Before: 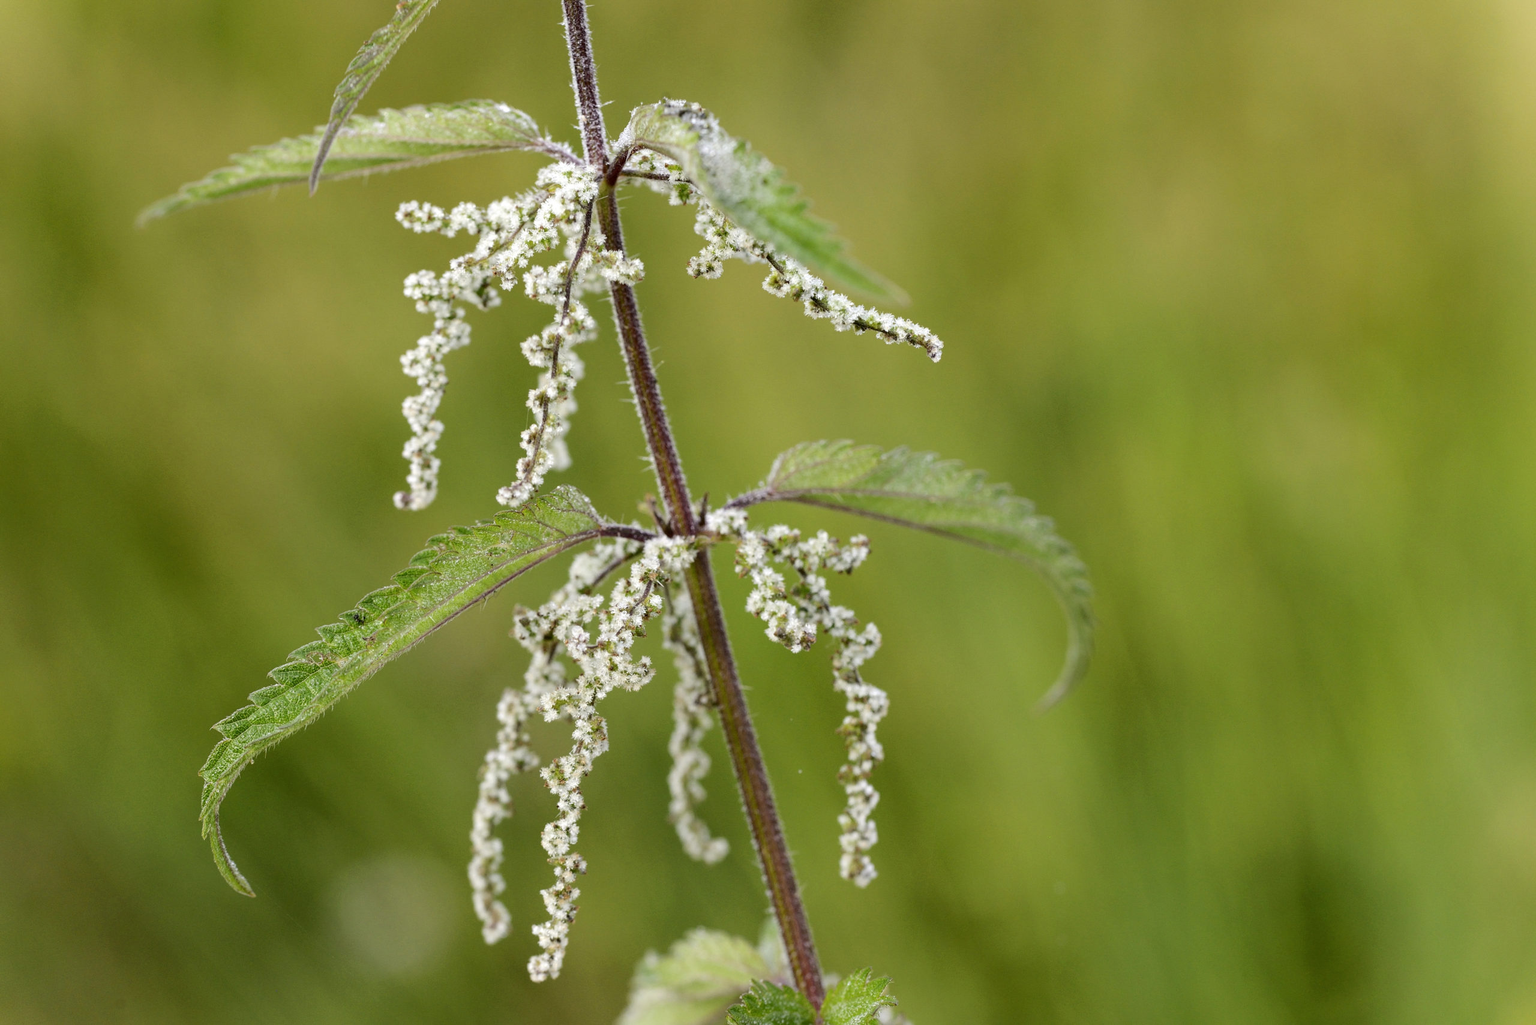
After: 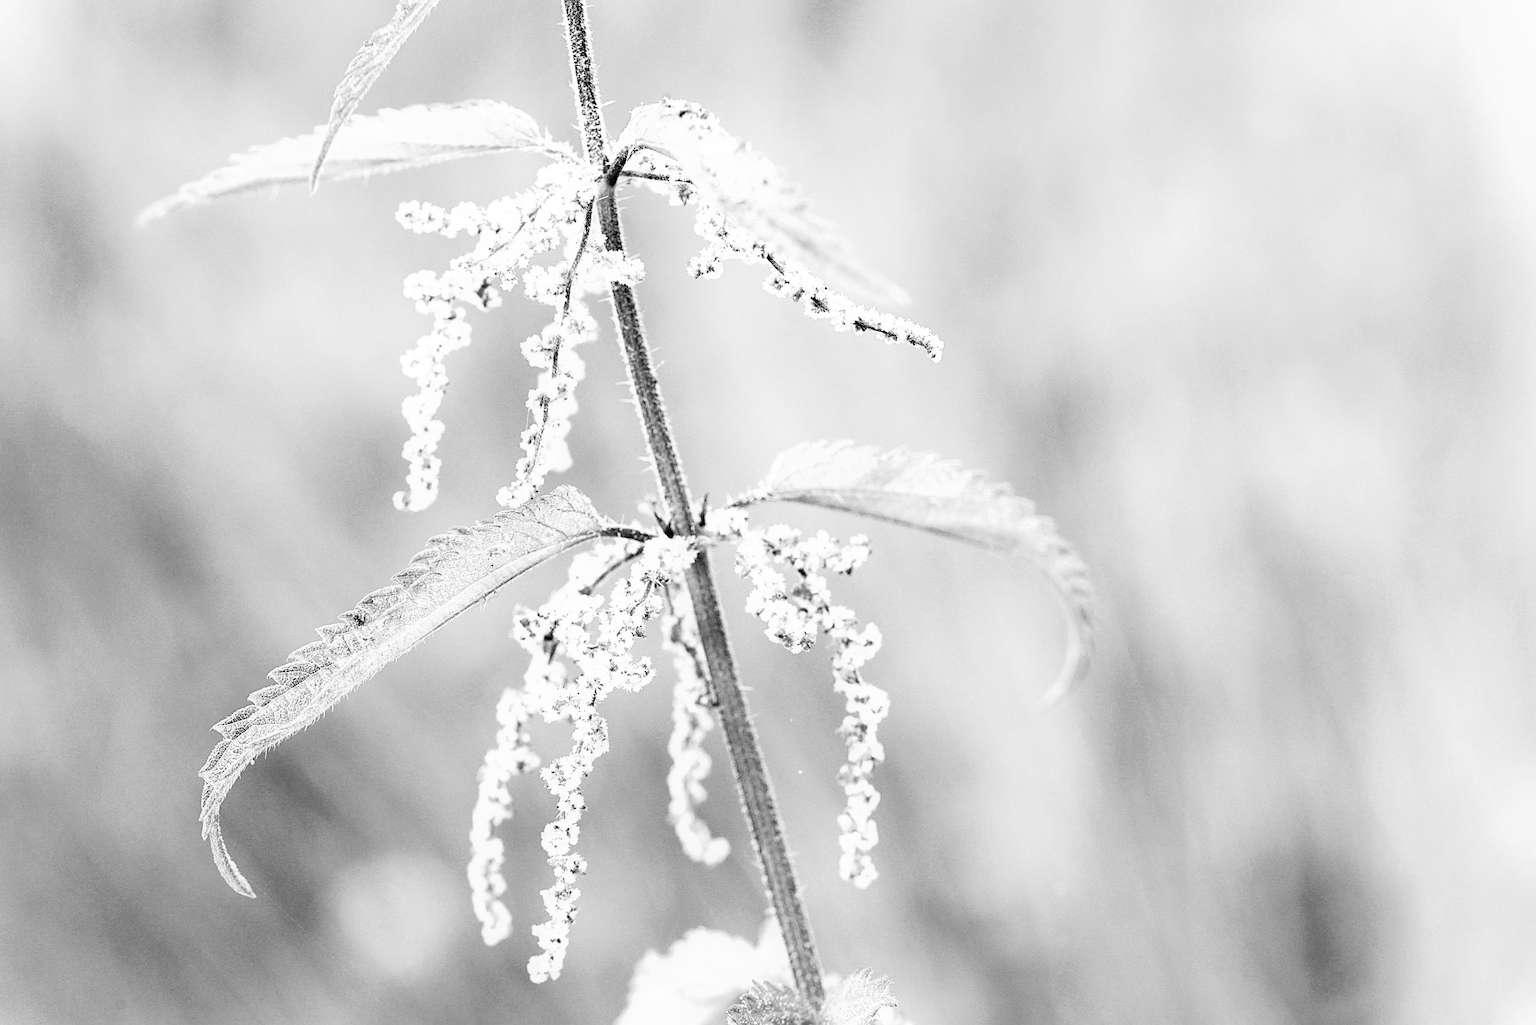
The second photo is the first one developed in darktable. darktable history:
monochrome: on, module defaults
filmic rgb: black relative exposure -6.43 EV, white relative exposure 2.43 EV, threshold 3 EV, hardness 5.27, latitude 0.1%, contrast 1.425, highlights saturation mix 2%, preserve chrominance no, color science v5 (2021), contrast in shadows safe, contrast in highlights safe, enable highlight reconstruction true
white balance: red 1.467, blue 0.684
exposure: black level correction 0, exposure 1.2 EV, compensate highlight preservation false
sharpen: on, module defaults
